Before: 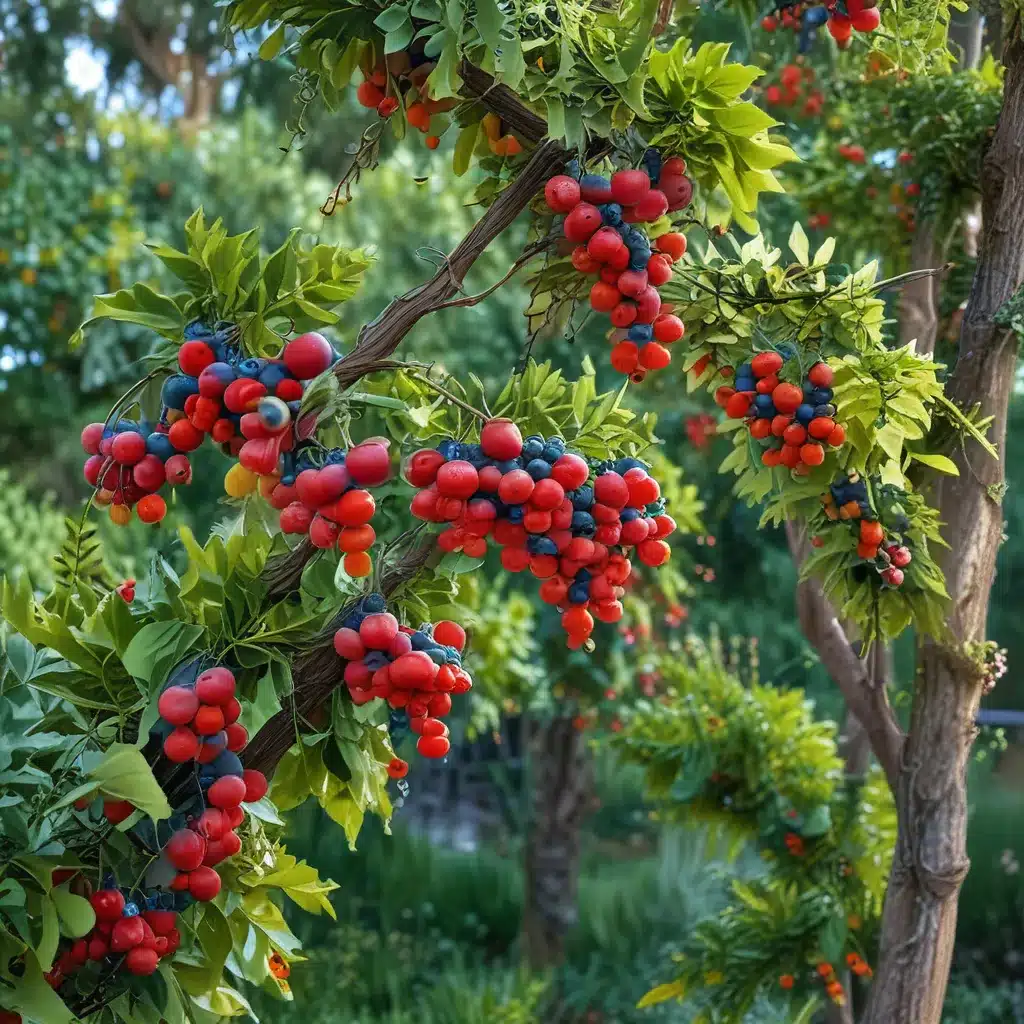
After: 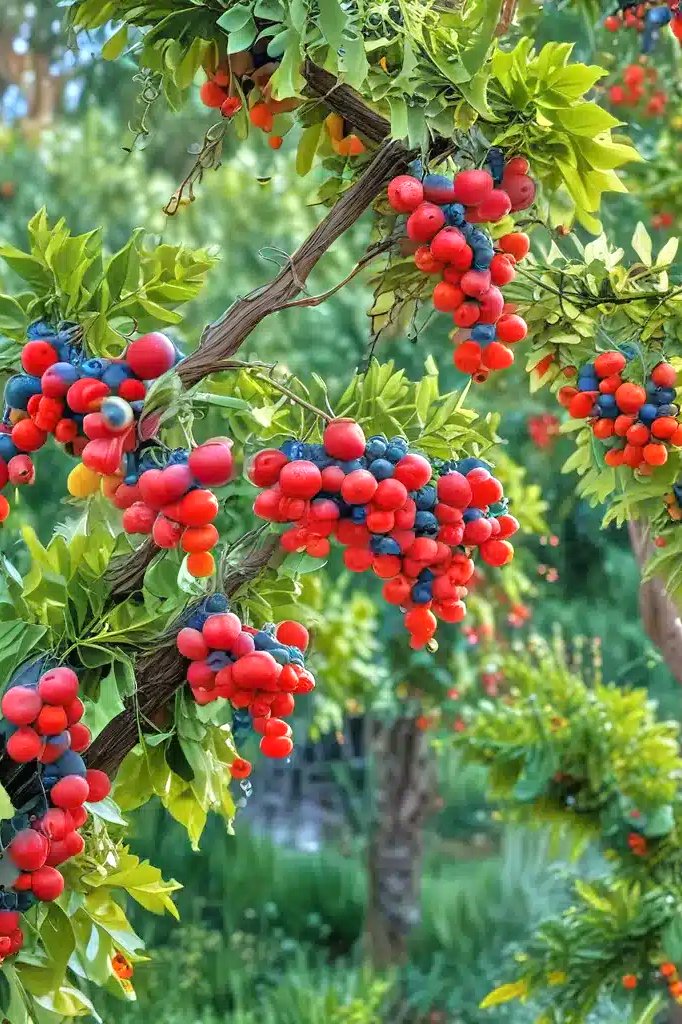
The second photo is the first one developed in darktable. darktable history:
crop: left 15.419%, right 17.914%
tone equalizer: -7 EV 0.15 EV, -6 EV 0.6 EV, -5 EV 1.15 EV, -4 EV 1.33 EV, -3 EV 1.15 EV, -2 EV 0.6 EV, -1 EV 0.15 EV, mask exposure compensation -0.5 EV
